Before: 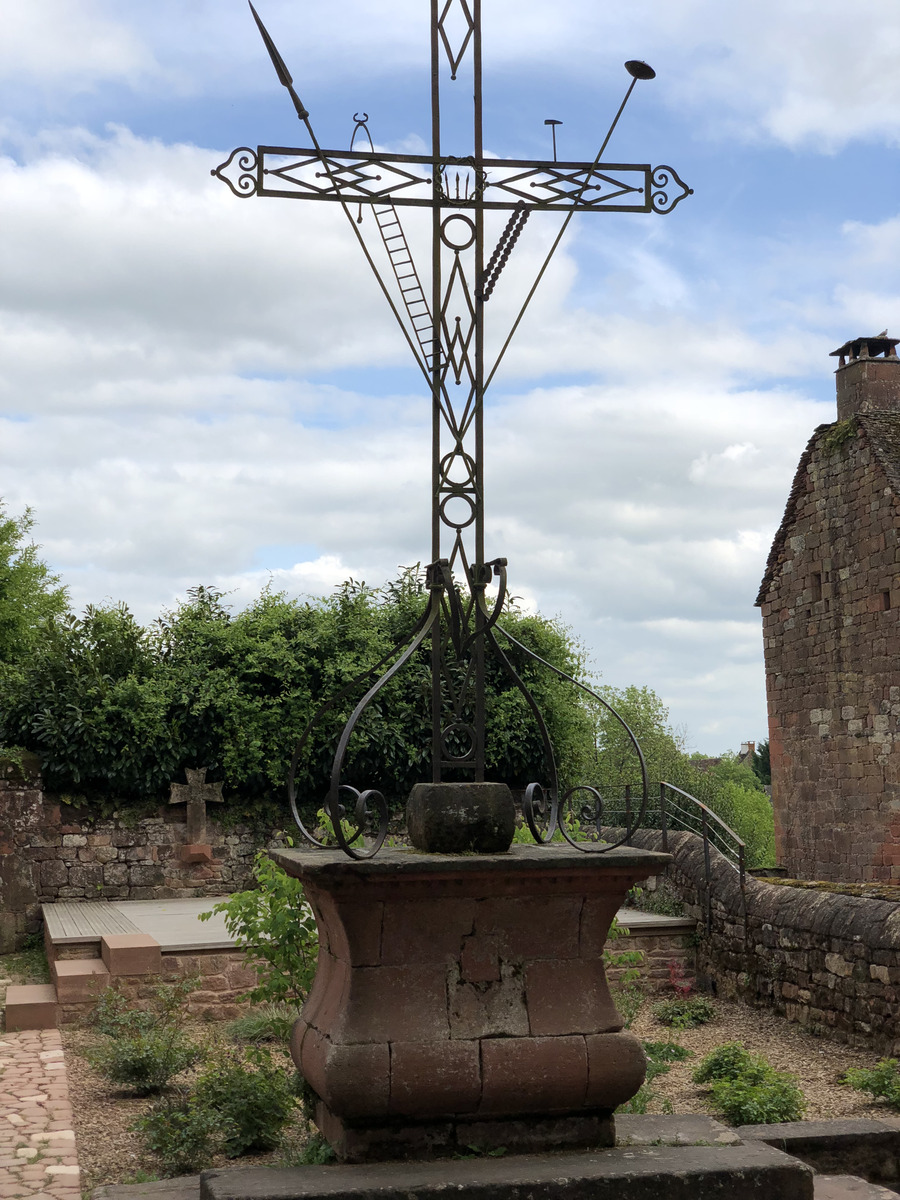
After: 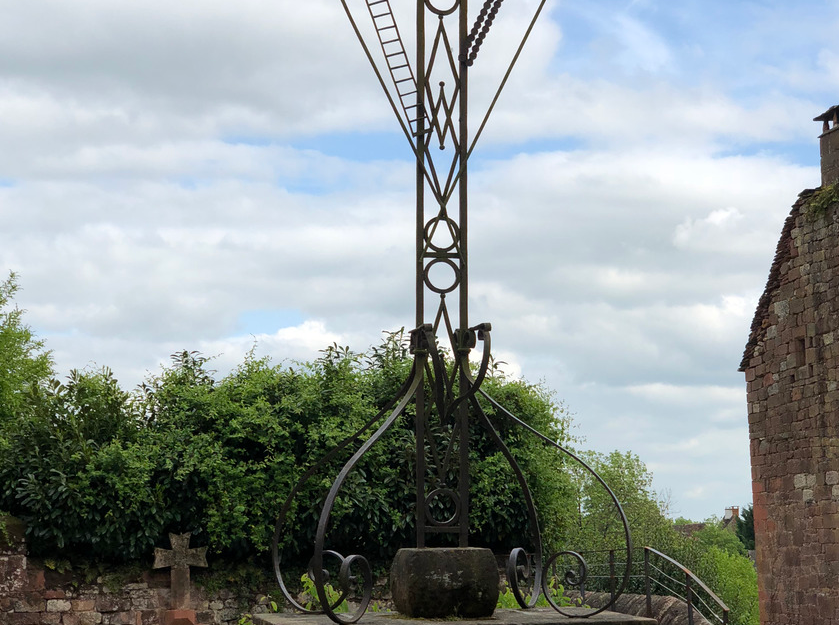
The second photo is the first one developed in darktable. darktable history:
crop: left 1.834%, top 19.632%, right 4.862%, bottom 28.213%
